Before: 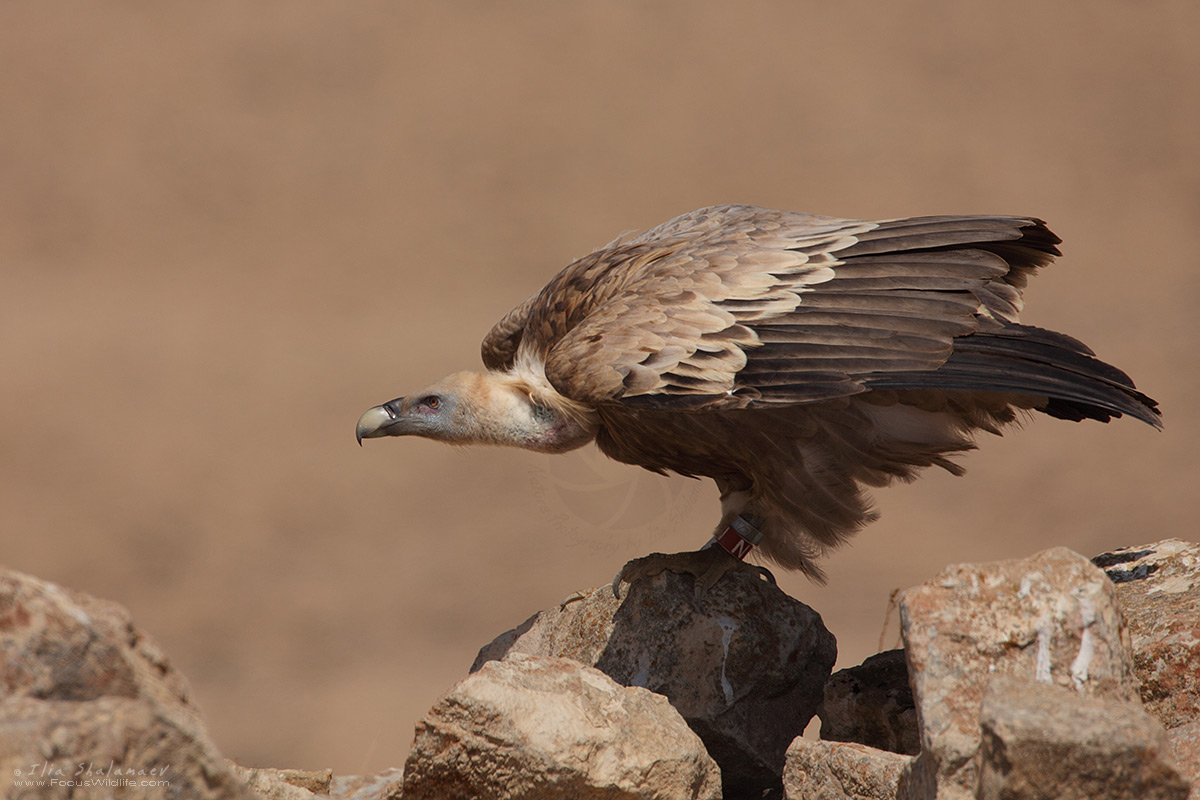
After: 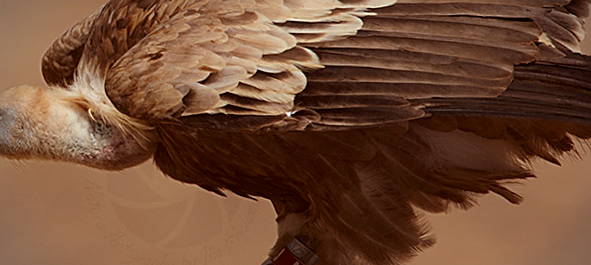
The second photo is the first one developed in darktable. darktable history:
rotate and perspective: rotation 1.57°, crop left 0.018, crop right 0.982, crop top 0.039, crop bottom 0.961
vignetting: fall-off start 91%, fall-off radius 39.39%, brightness -0.182, saturation -0.3, width/height ratio 1.219, shape 1.3, dithering 8-bit output, unbound false
rgb levels: mode RGB, independent channels, levels [[0, 0.5, 1], [0, 0.521, 1], [0, 0.536, 1]]
crop: left 36.607%, top 34.735%, right 13.146%, bottom 30.611%
sharpen: on, module defaults
tone equalizer: on, module defaults
color correction: highlights a* -4.98, highlights b* -3.76, shadows a* 3.83, shadows b* 4.08
